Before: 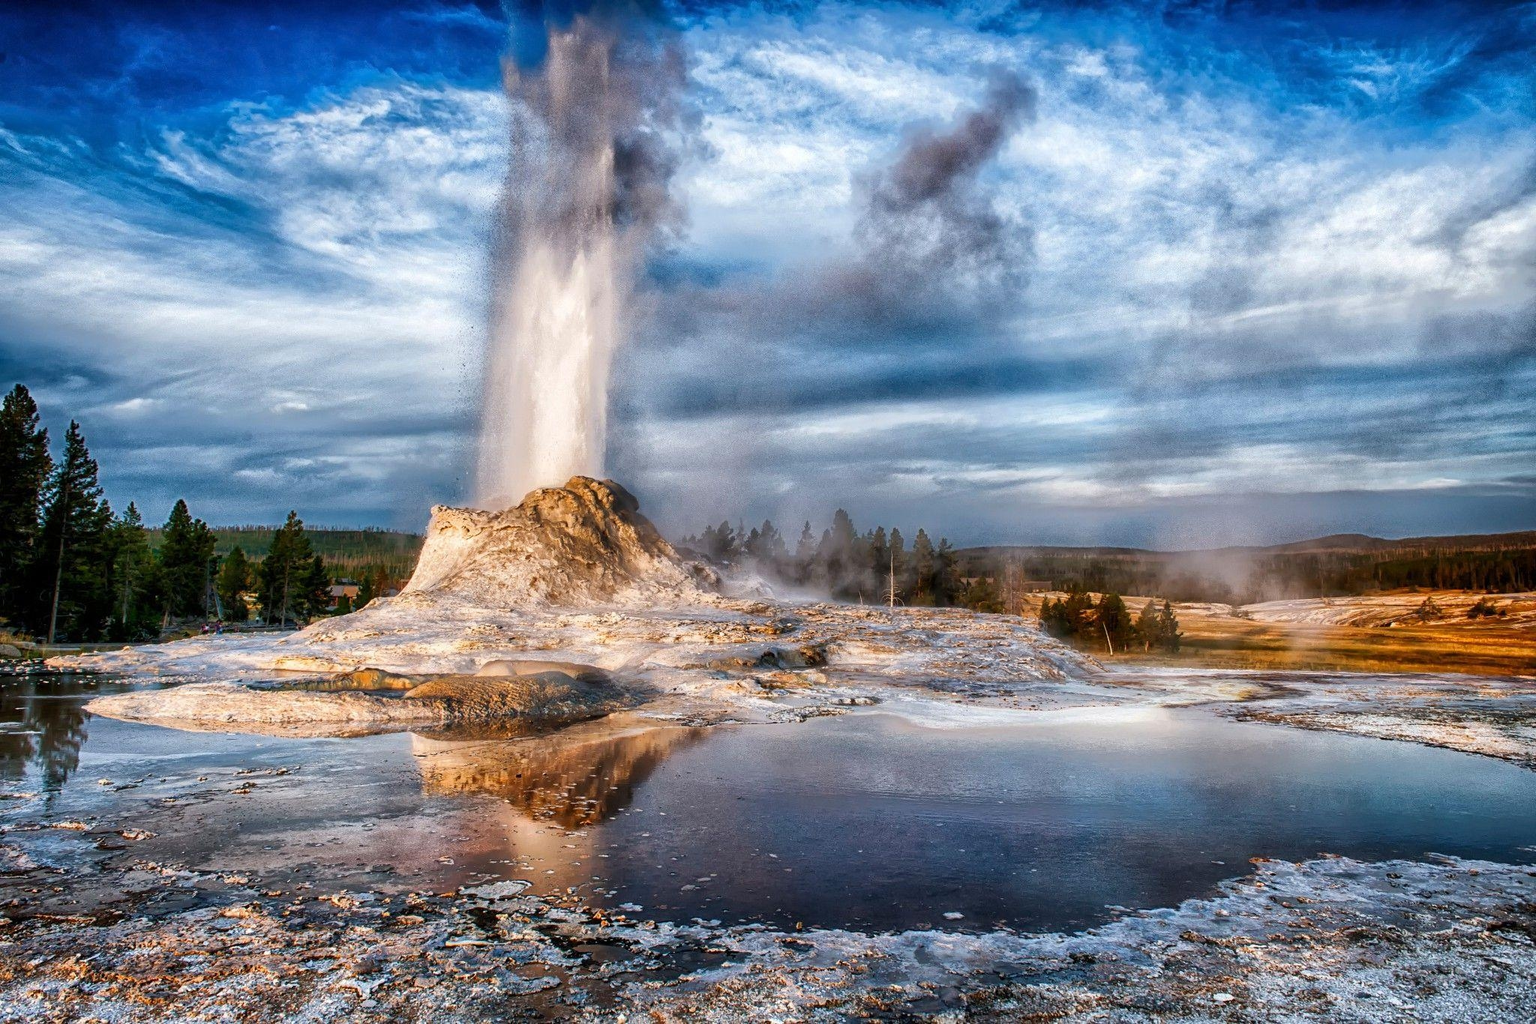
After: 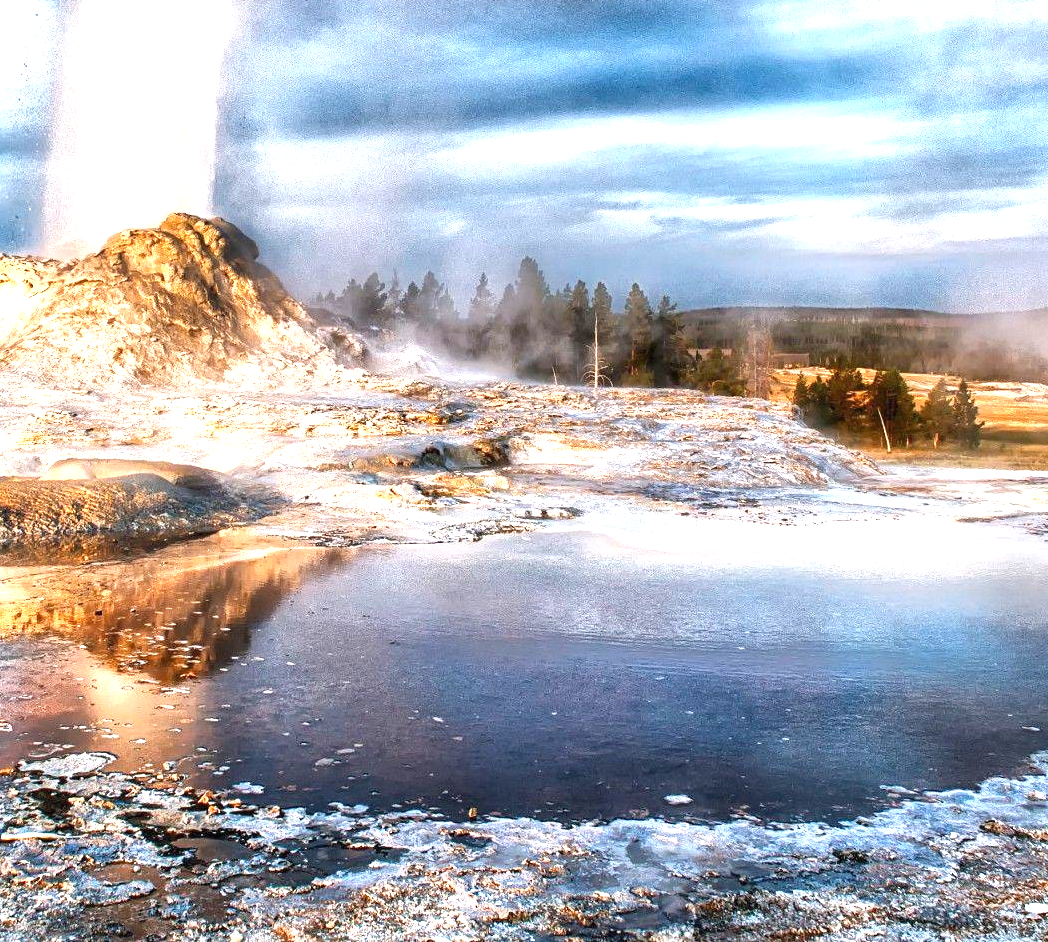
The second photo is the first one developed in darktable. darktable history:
exposure: black level correction 0, exposure 1.2 EV, compensate exposure bias true, compensate highlight preservation false
tone equalizer: edges refinement/feathering 500, mask exposure compensation -1.57 EV, preserve details guided filter
crop and rotate: left 28.998%, top 31.029%, right 19.823%
